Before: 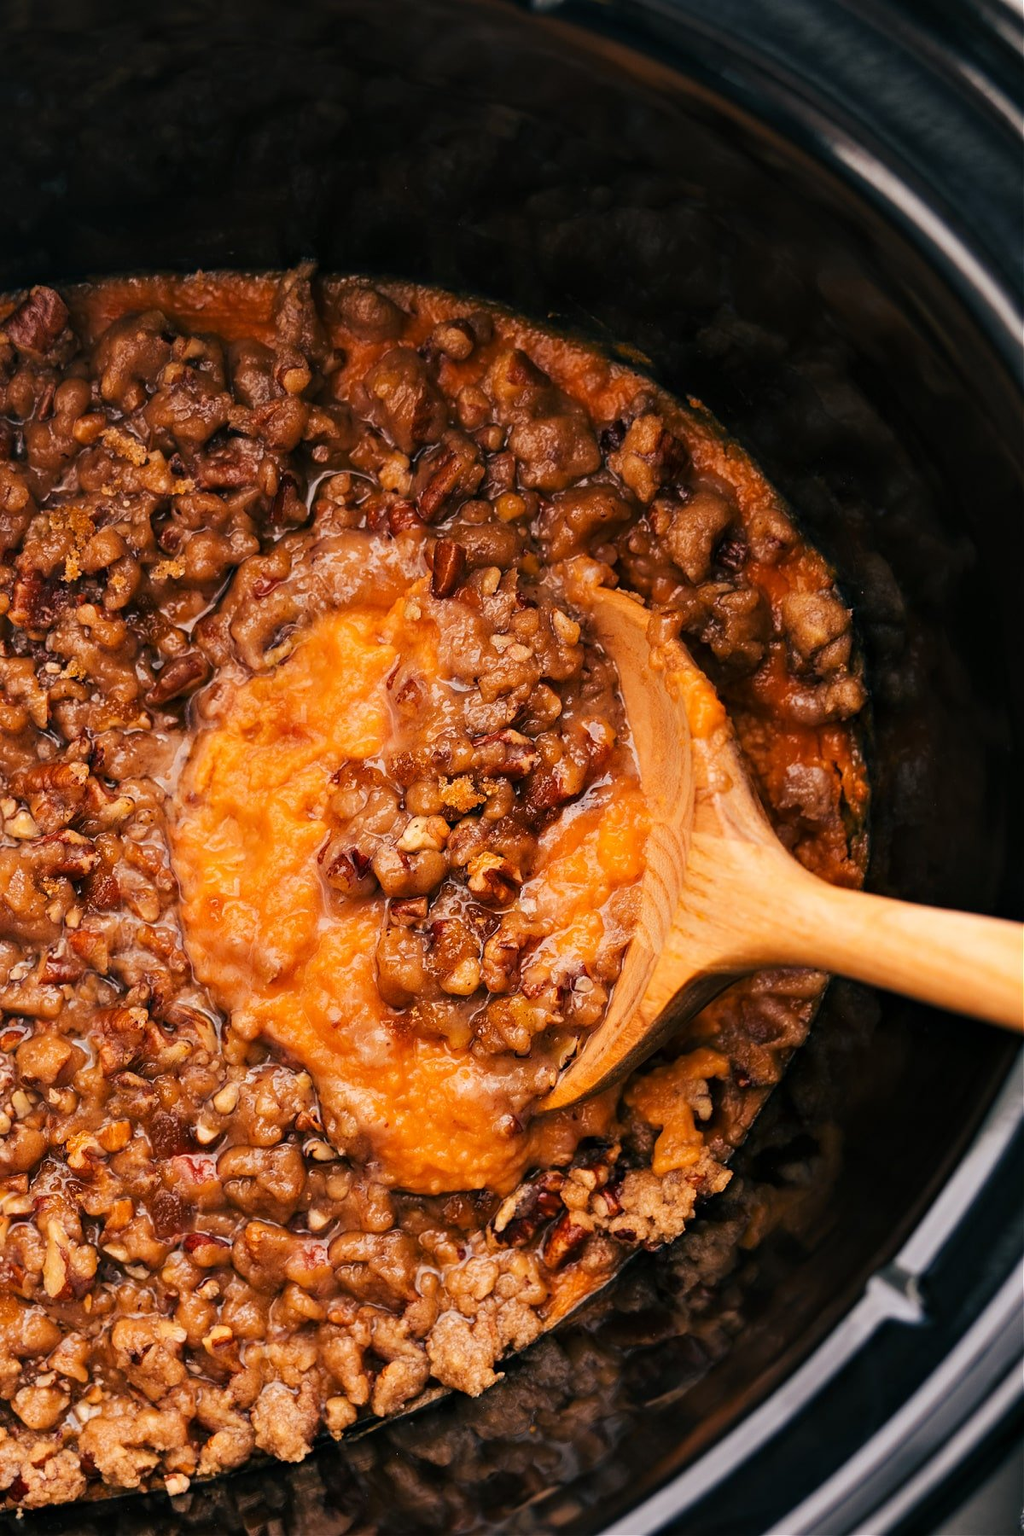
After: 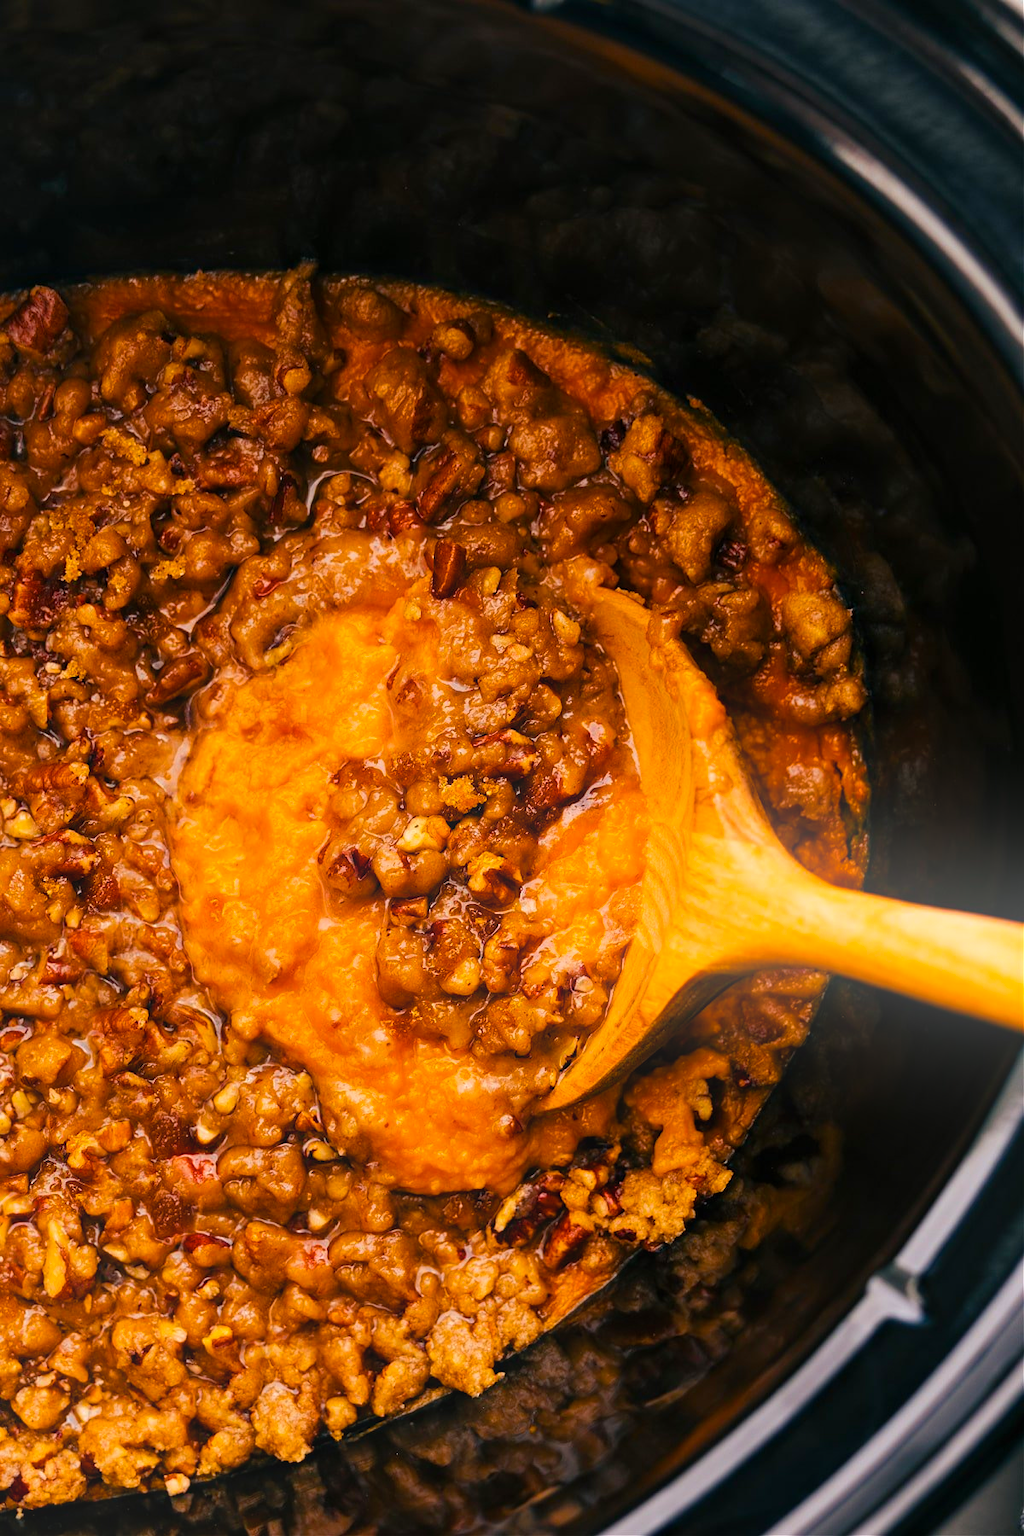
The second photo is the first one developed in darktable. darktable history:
bloom: on, module defaults
color balance rgb: linear chroma grading › global chroma 15%, perceptual saturation grading › global saturation 30%
